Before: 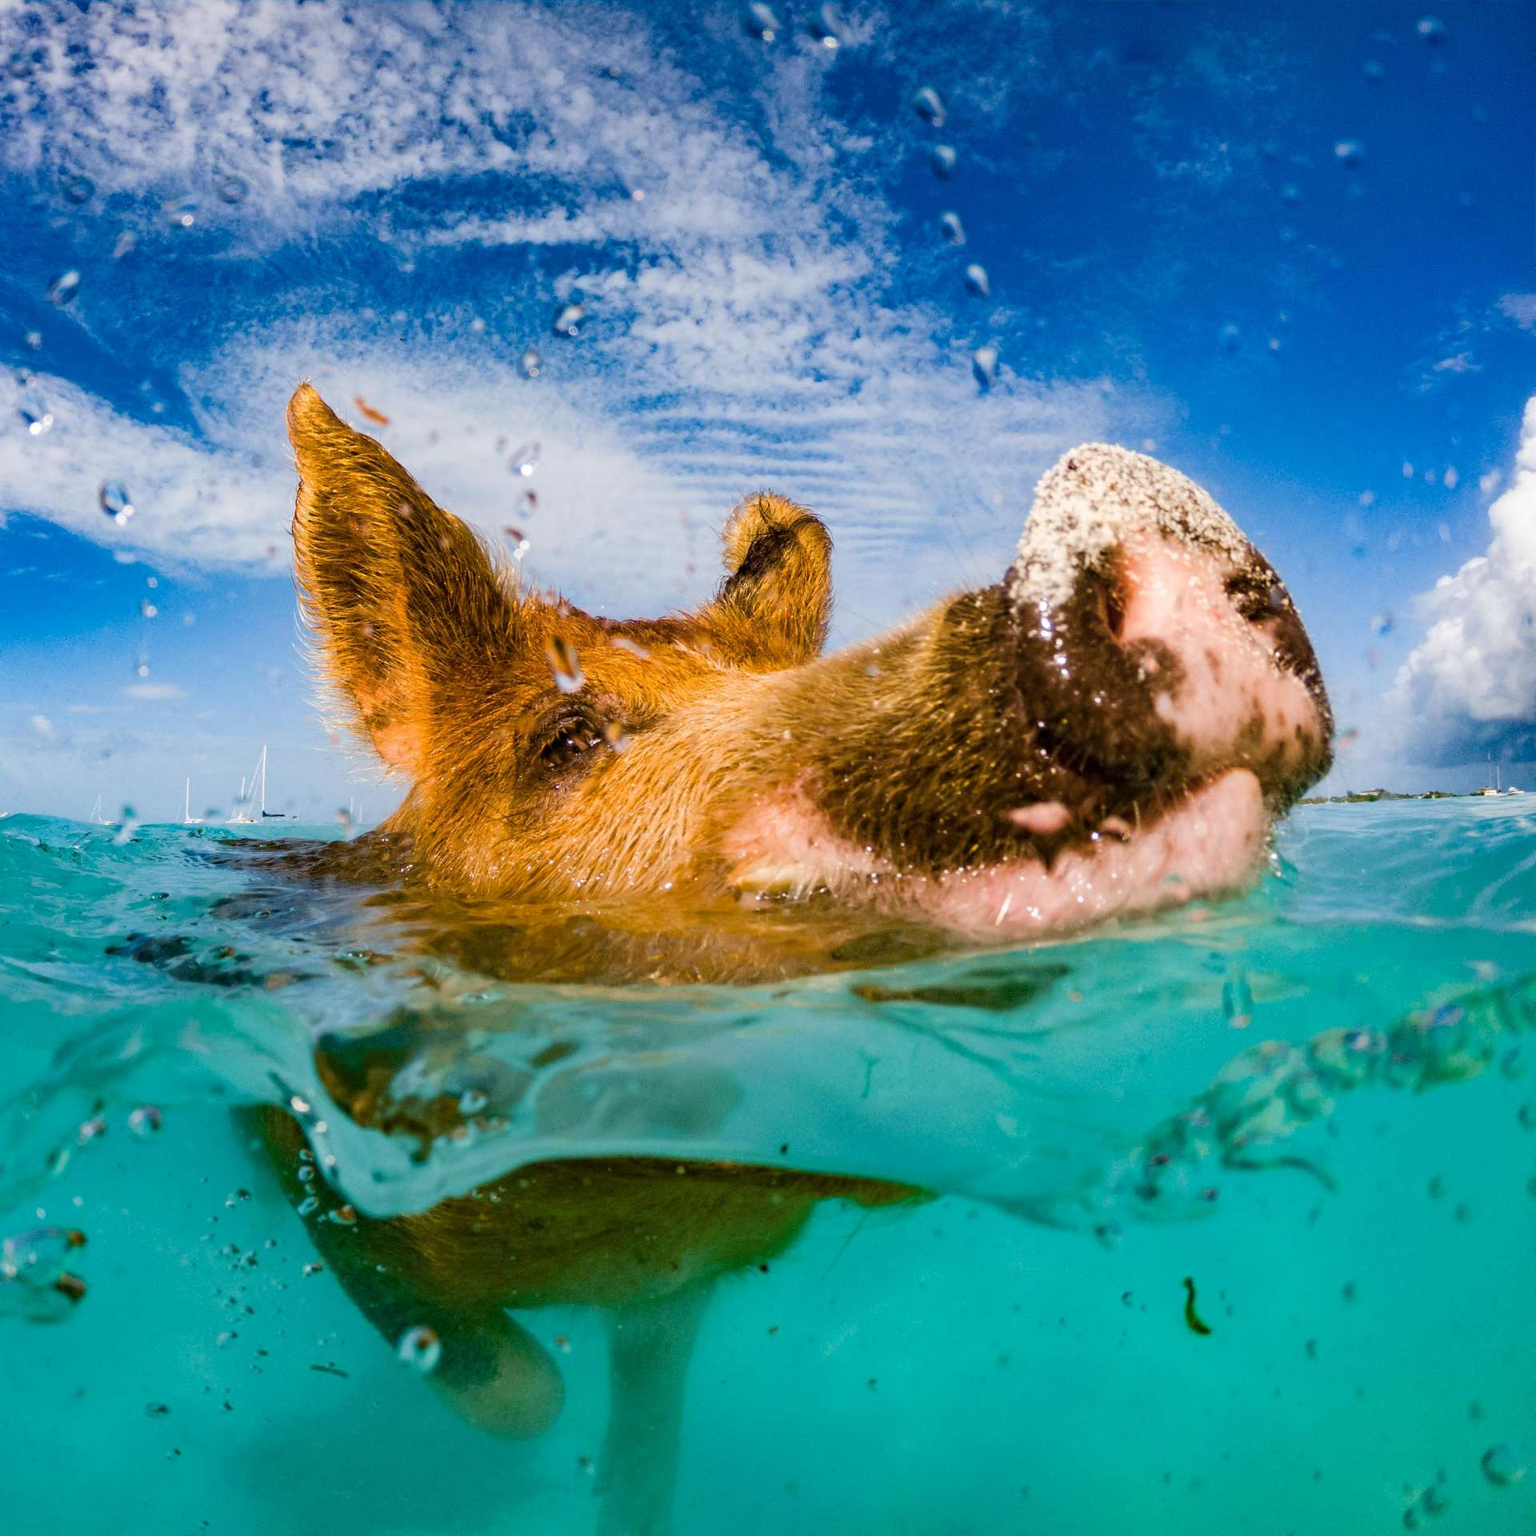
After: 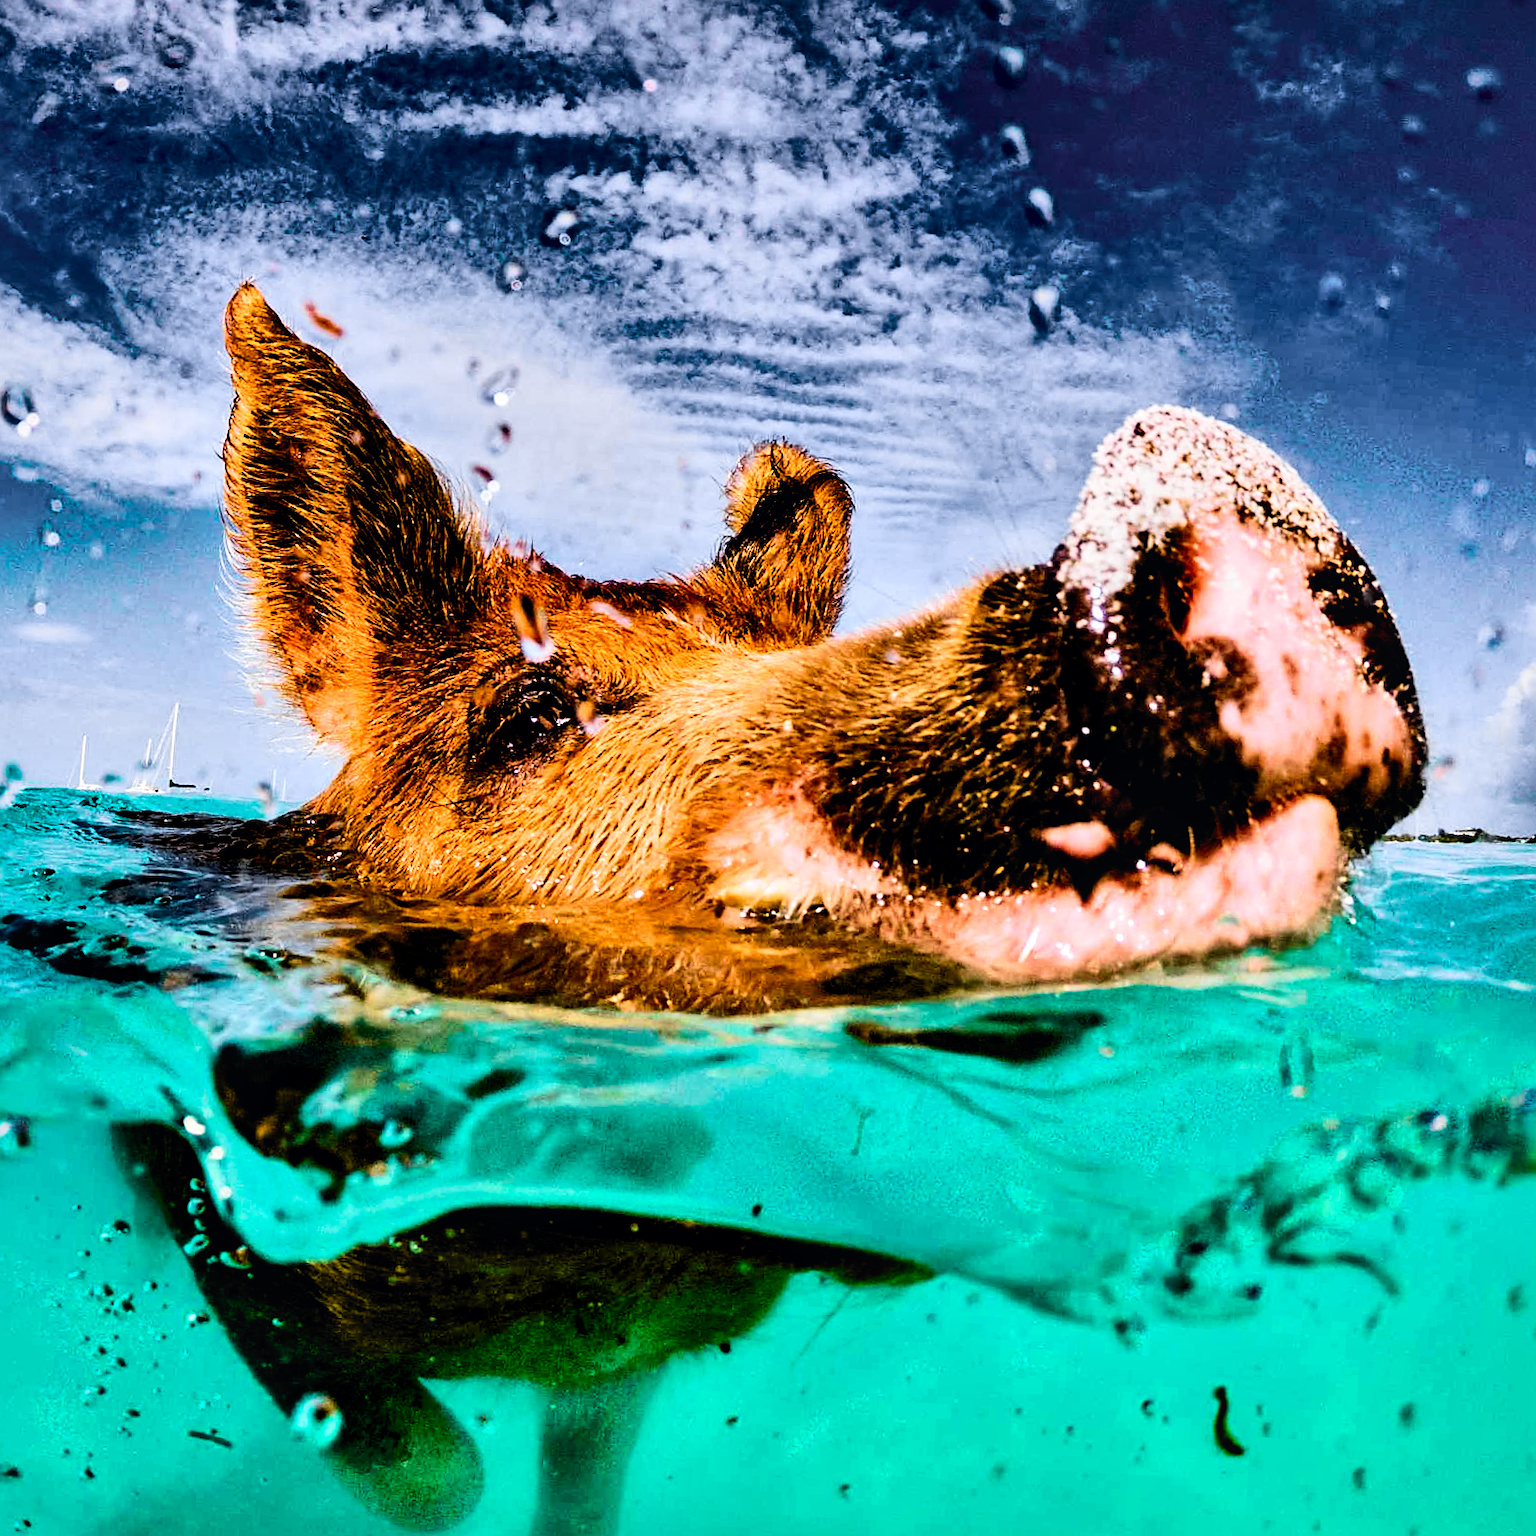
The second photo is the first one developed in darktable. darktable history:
crop and rotate: angle -3.27°, left 5.211%, top 5.211%, right 4.607%, bottom 4.607%
filmic rgb: black relative exposure -5 EV, hardness 2.88, contrast 1.3, highlights saturation mix -30%
tone curve: curves: ch0 [(0, 0.023) (0.103, 0.087) (0.295, 0.297) (0.445, 0.531) (0.553, 0.665) (0.735, 0.843) (0.994, 1)]; ch1 [(0, 0) (0.427, 0.346) (0.456, 0.426) (0.484, 0.494) (0.509, 0.505) (0.535, 0.56) (0.581, 0.632) (0.646, 0.715) (1, 1)]; ch2 [(0, 0) (0.369, 0.388) (0.449, 0.431) (0.501, 0.495) (0.533, 0.518) (0.572, 0.612) (0.677, 0.752) (1, 1)], color space Lab, independent channels, preserve colors none
graduated density: hue 238.83°, saturation 50%
contrast equalizer: octaves 7, y [[0.6 ×6], [0.55 ×6], [0 ×6], [0 ×6], [0 ×6]]
sharpen: on, module defaults
local contrast: mode bilateral grid, contrast 20, coarseness 50, detail 171%, midtone range 0.2
white balance: red 1.029, blue 0.92
